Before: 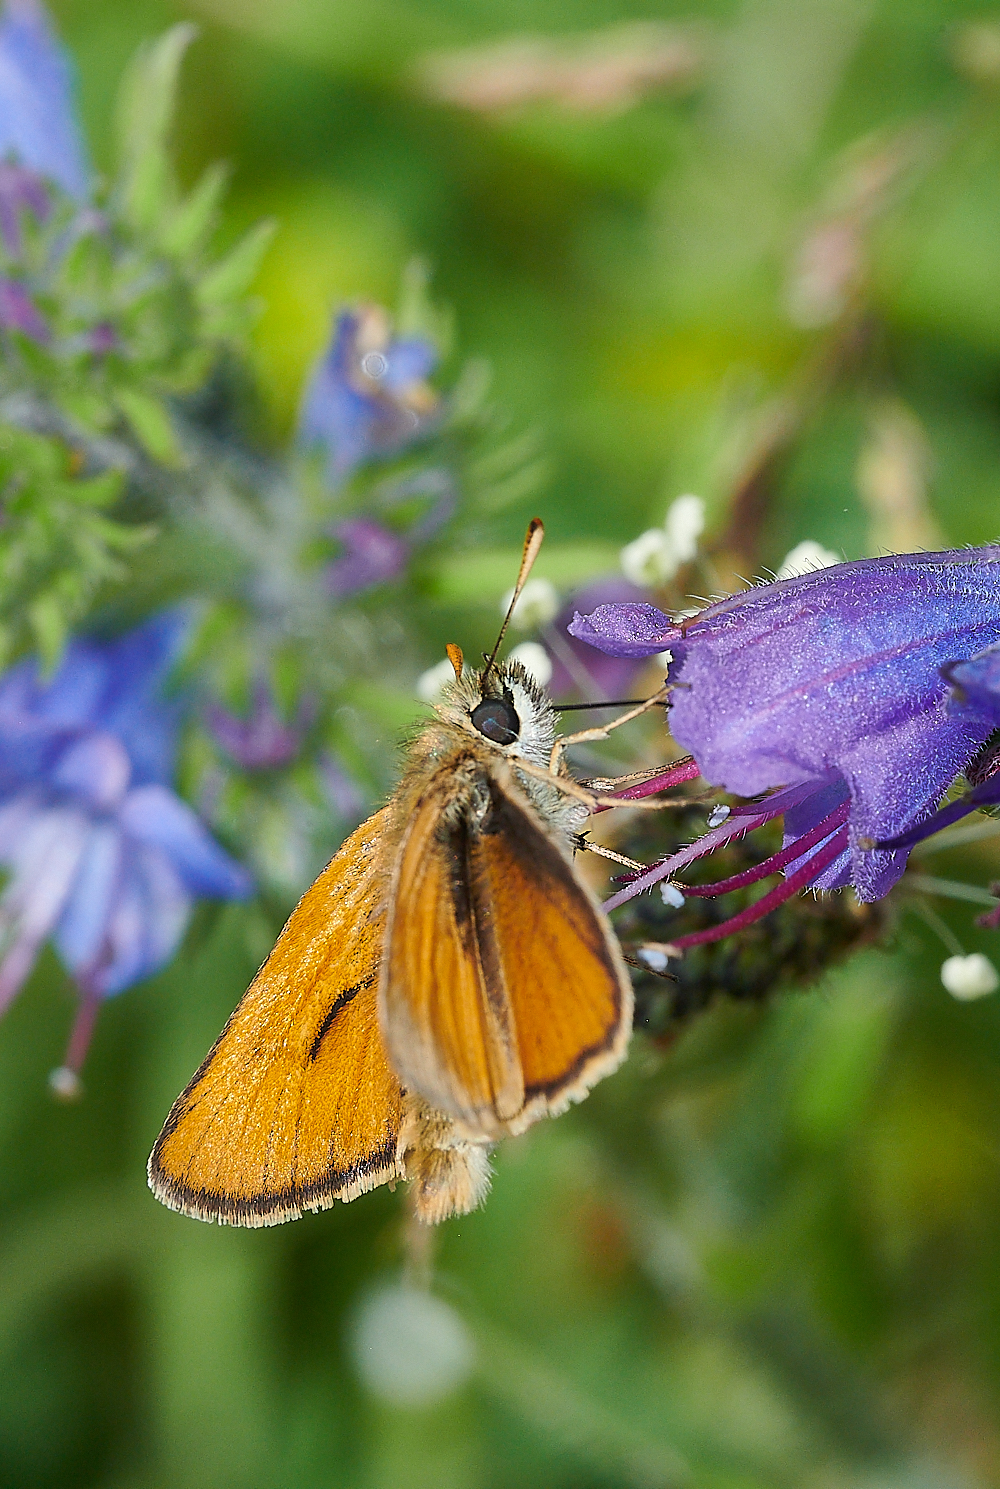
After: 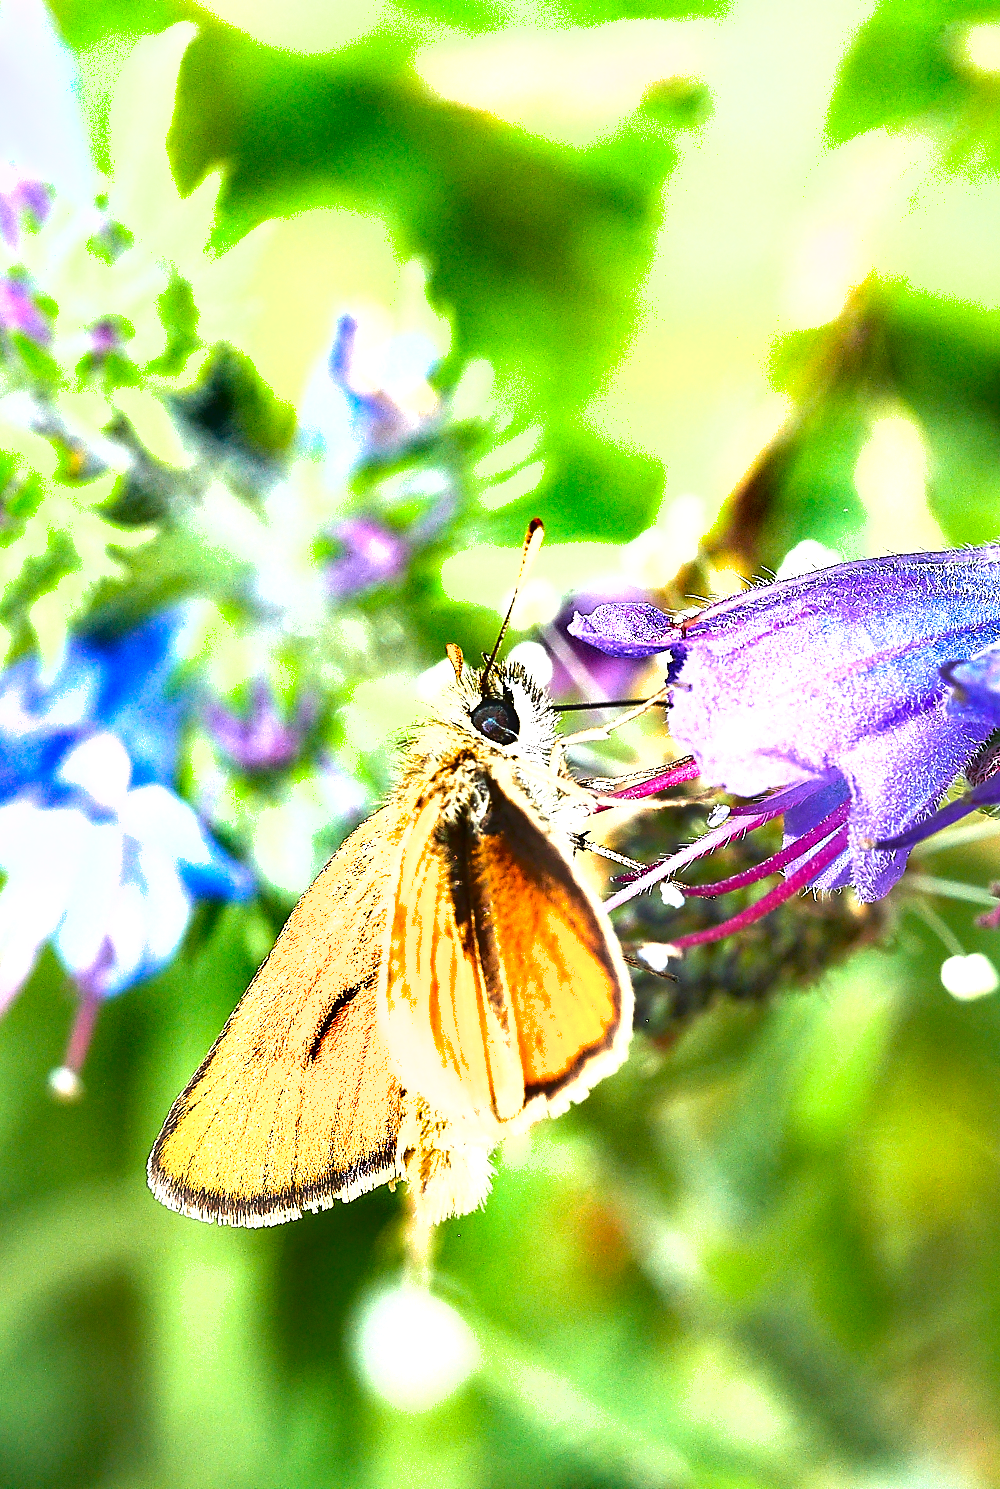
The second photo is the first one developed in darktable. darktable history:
exposure: exposure 2.047 EV, compensate highlight preservation false
shadows and highlights: low approximation 0.01, soften with gaussian
